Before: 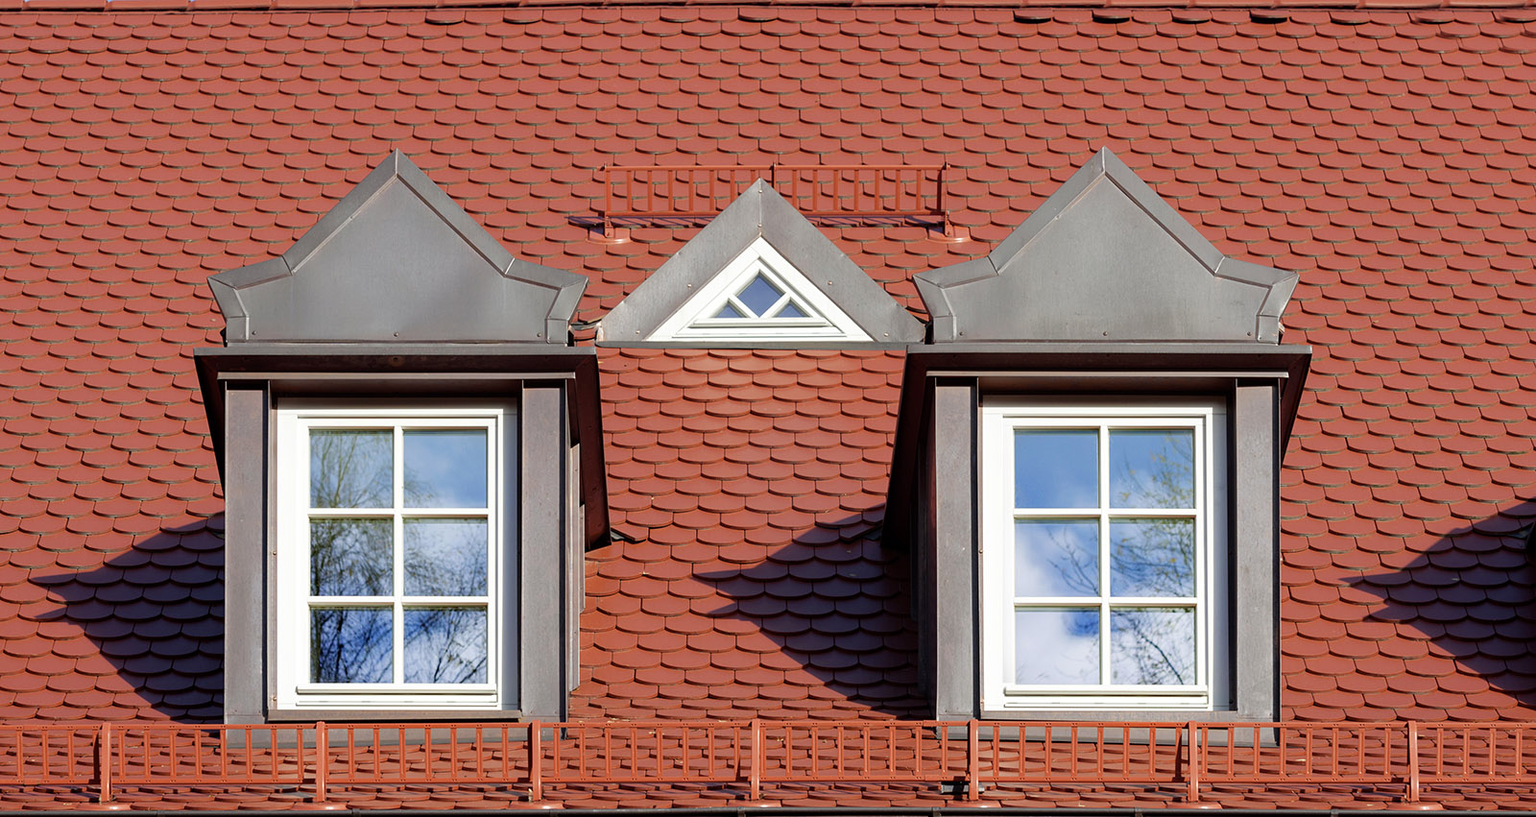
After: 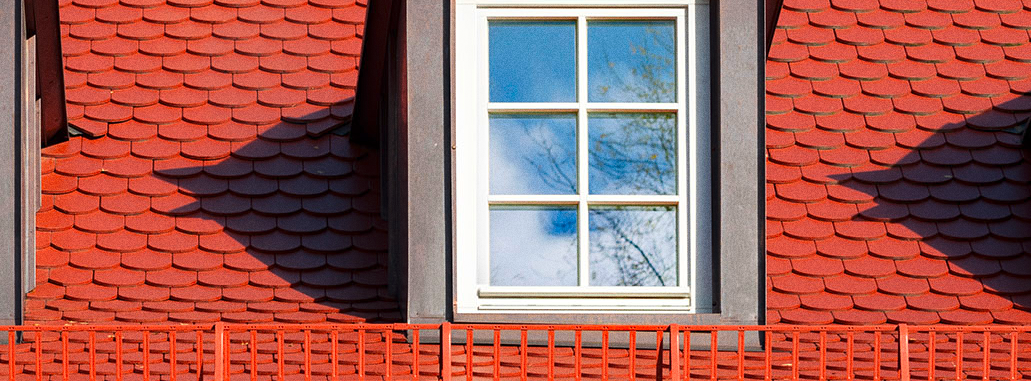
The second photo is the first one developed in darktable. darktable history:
crop and rotate: left 35.509%, top 50.238%, bottom 4.934%
grain: coarseness 0.09 ISO
color zones: curves: ch0 [(0.224, 0.526) (0.75, 0.5)]; ch1 [(0.055, 0.526) (0.224, 0.761) (0.377, 0.526) (0.75, 0.5)]
